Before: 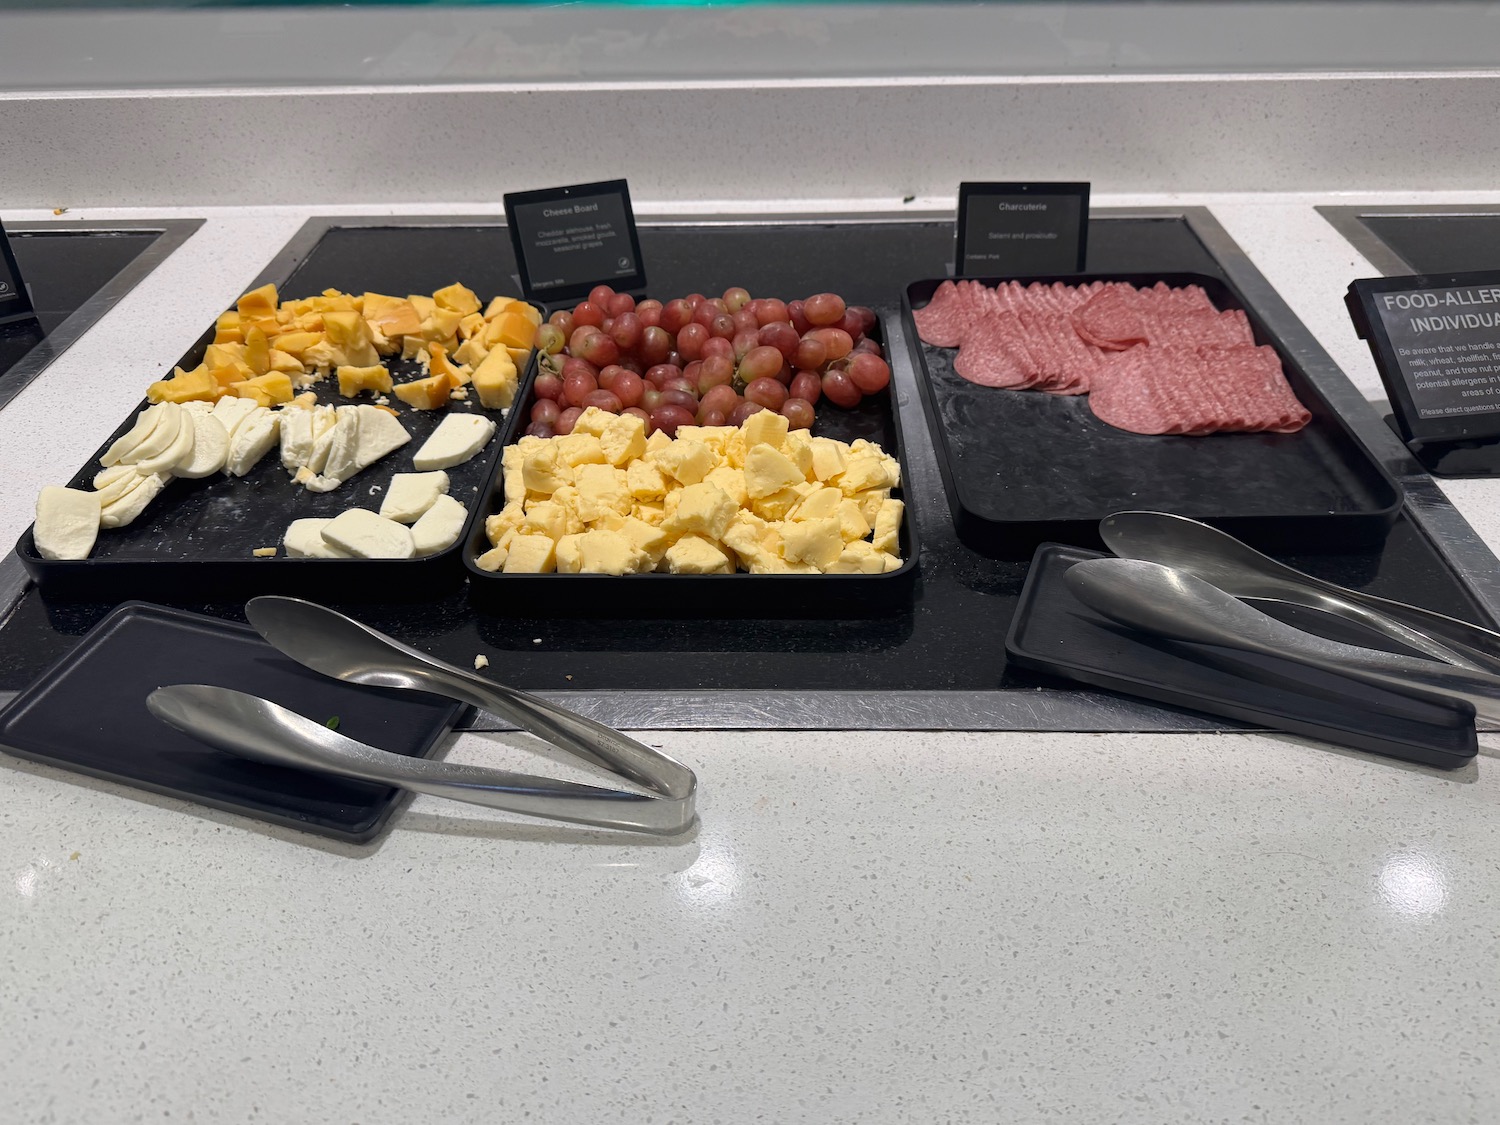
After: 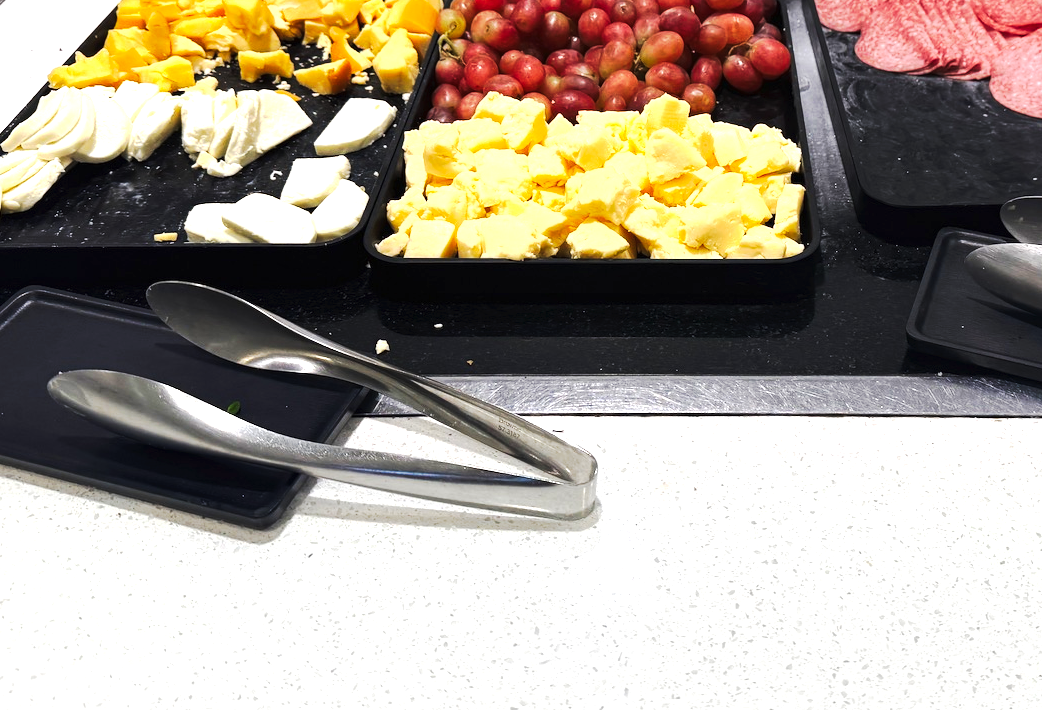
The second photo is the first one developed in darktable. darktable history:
tone curve: curves: ch0 [(0, 0) (0.003, 0.006) (0.011, 0.011) (0.025, 0.02) (0.044, 0.032) (0.069, 0.035) (0.1, 0.046) (0.136, 0.063) (0.177, 0.089) (0.224, 0.12) (0.277, 0.16) (0.335, 0.206) (0.399, 0.268) (0.468, 0.359) (0.543, 0.466) (0.623, 0.582) (0.709, 0.722) (0.801, 0.808) (0.898, 0.886) (1, 1)], preserve colors none
exposure: exposure 1.074 EV, compensate highlight preservation false
crop: left 6.603%, top 28.084%, right 23.923%, bottom 8.74%
